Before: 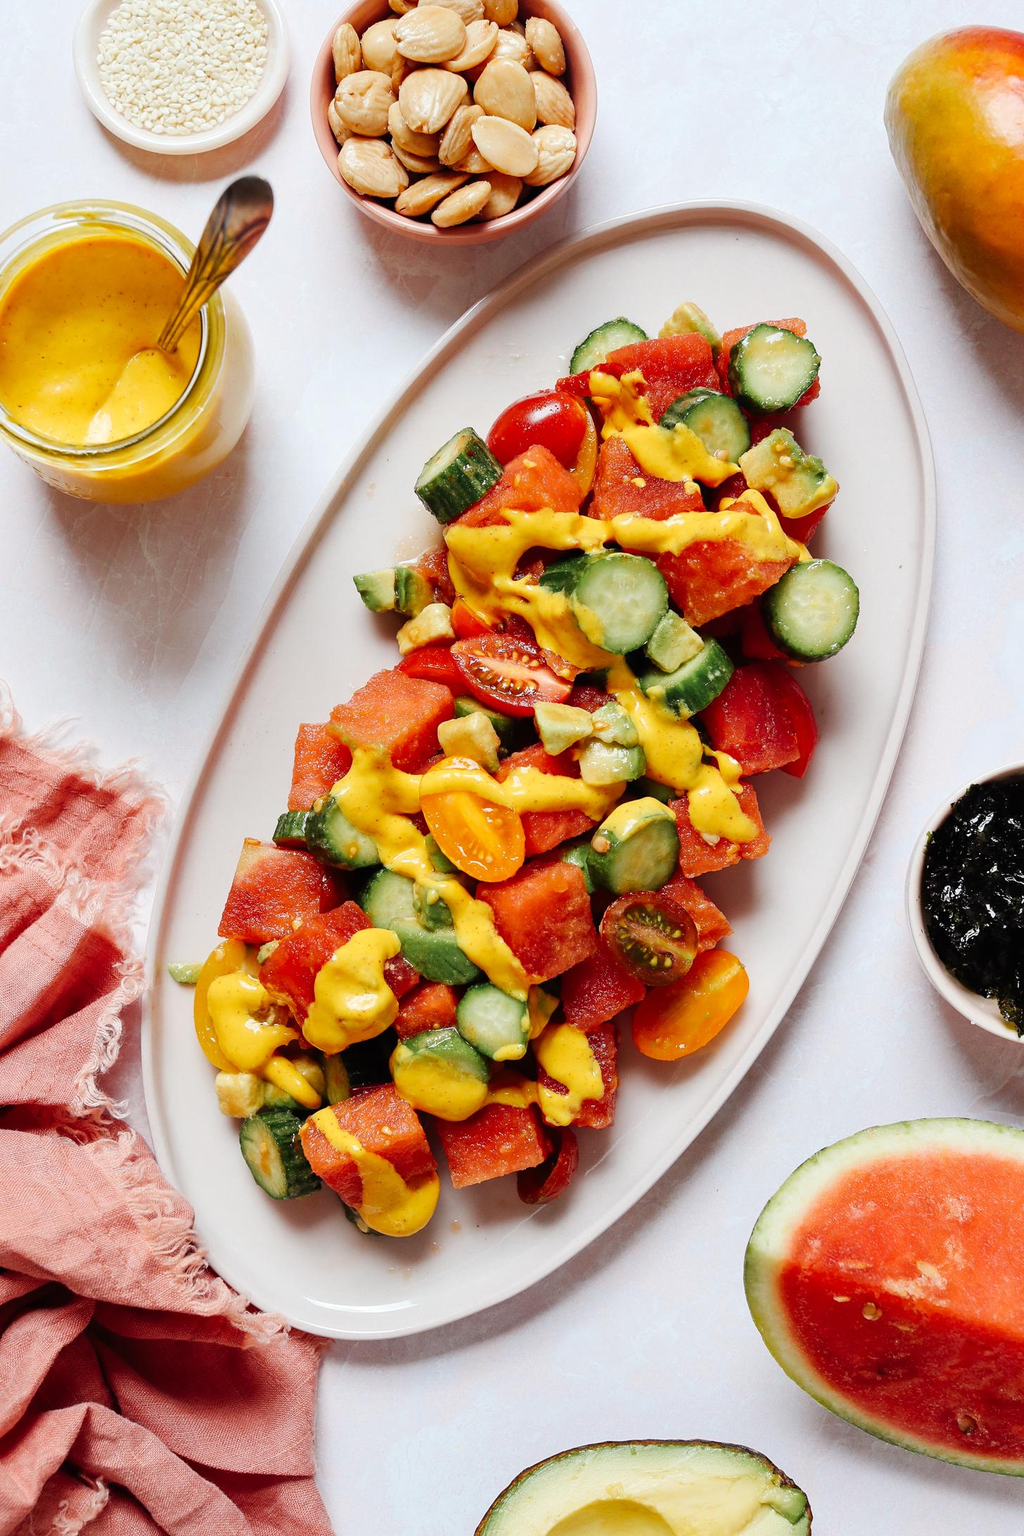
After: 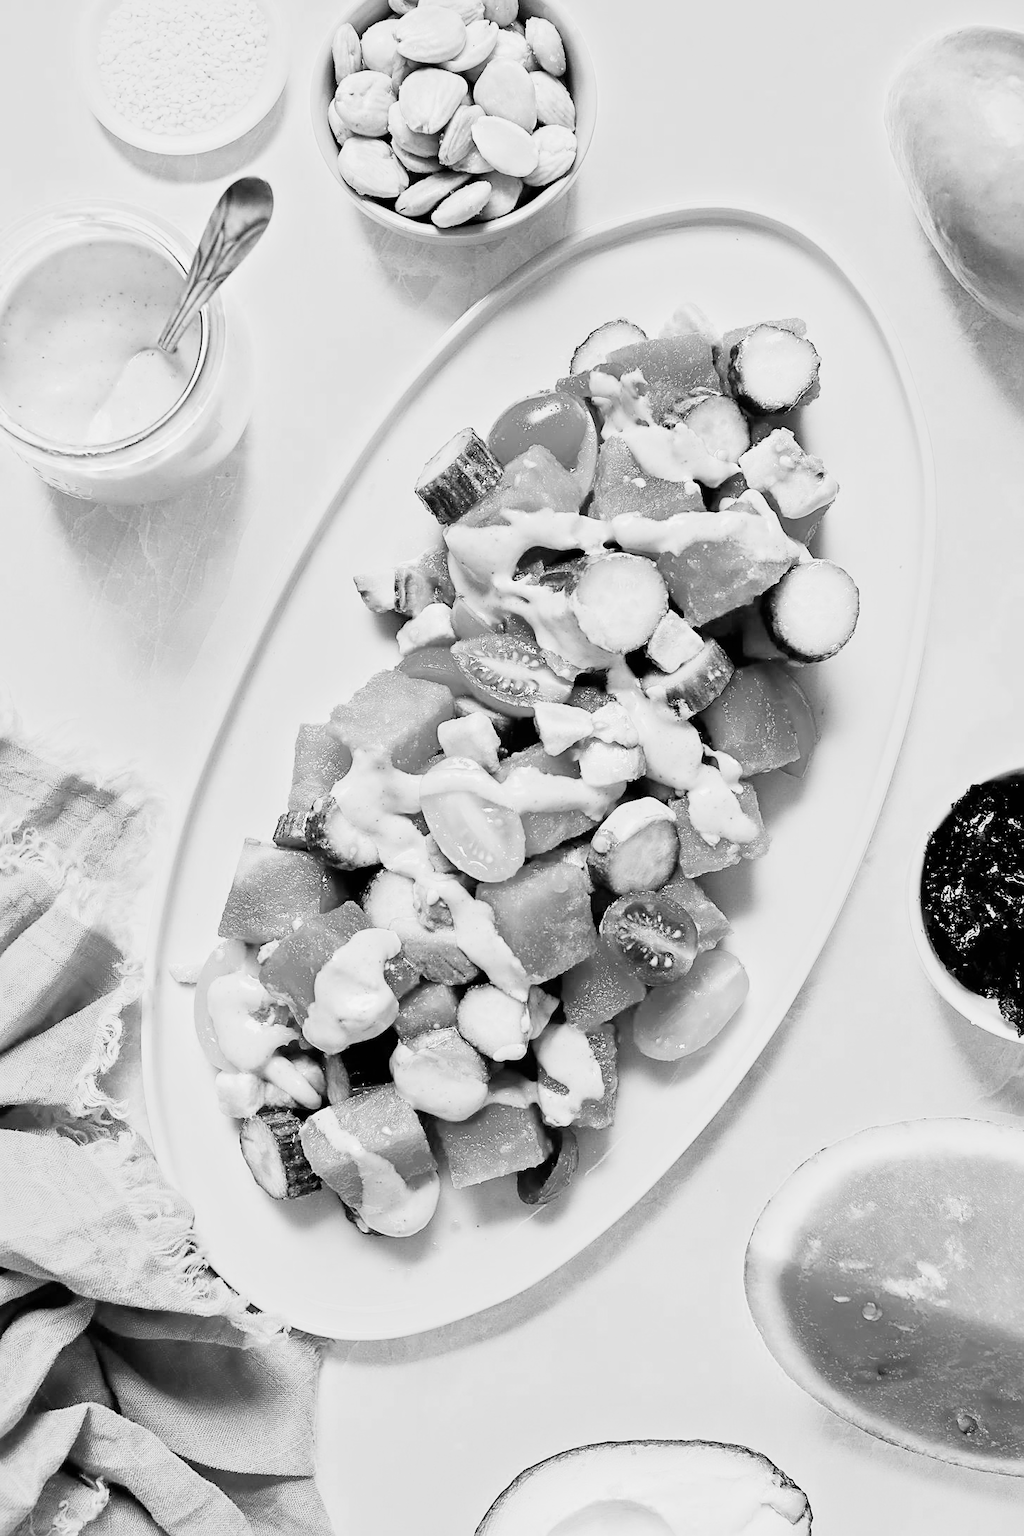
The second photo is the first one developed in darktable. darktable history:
monochrome: a 26.22, b 42.67, size 0.8
sharpen: on, module defaults
exposure: black level correction 0, exposure 1.741 EV, compensate exposure bias true, compensate highlight preservation false
filmic rgb: black relative exposure -7.65 EV, white relative exposure 4.56 EV, hardness 3.61, contrast 1.25
